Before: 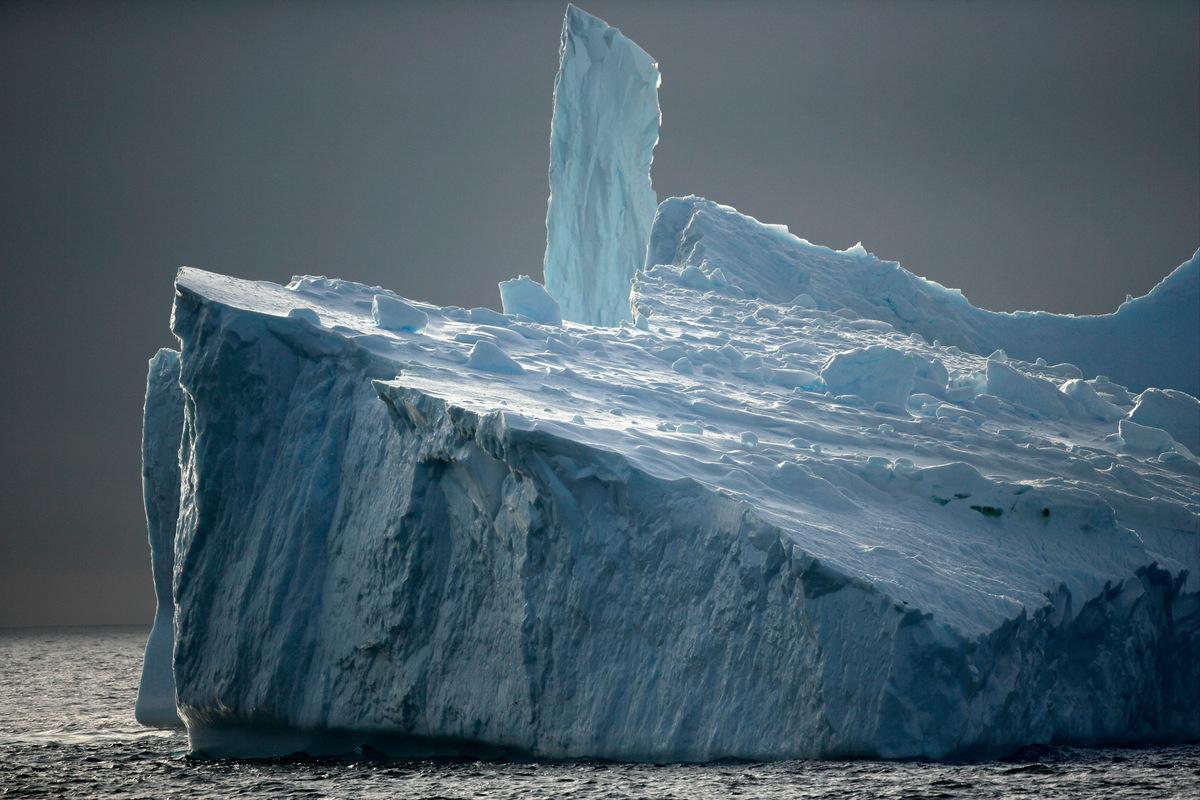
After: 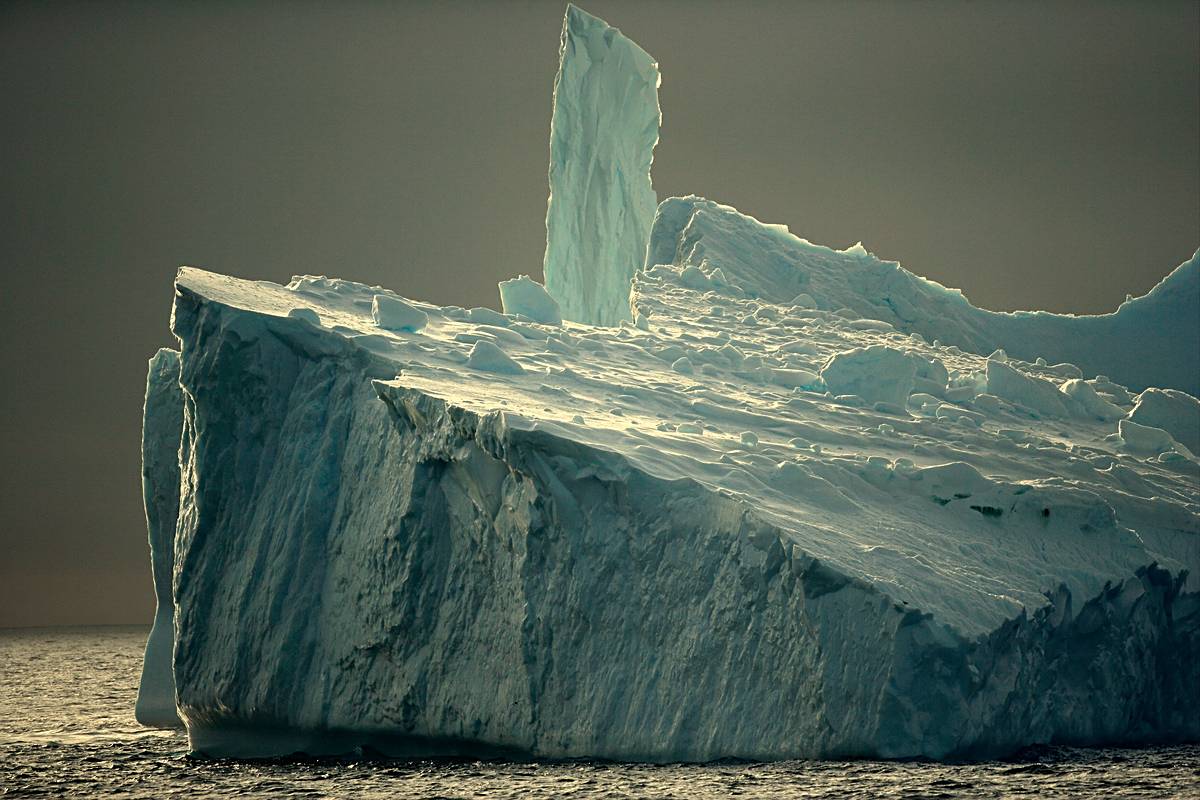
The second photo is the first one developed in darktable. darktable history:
sharpen: on, module defaults
white balance: red 1.08, blue 0.791
